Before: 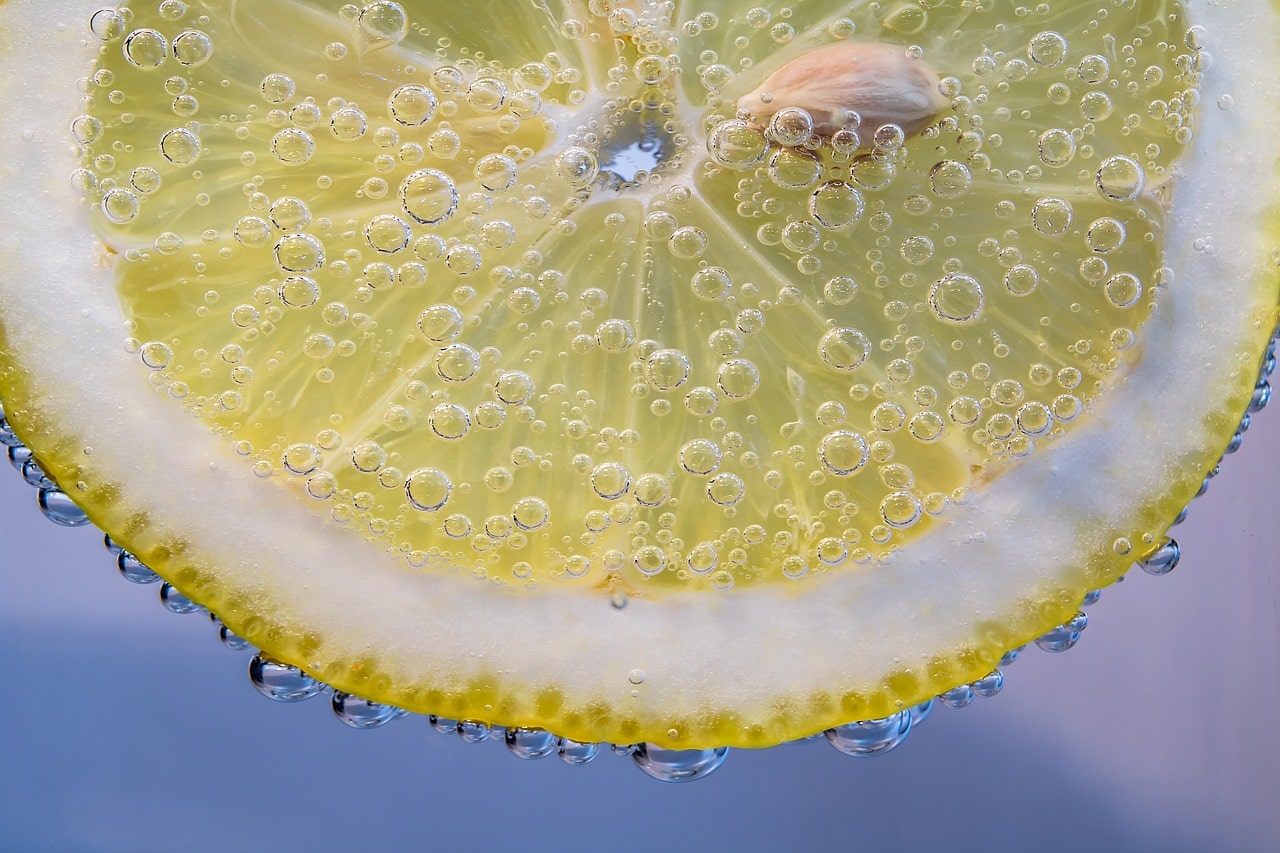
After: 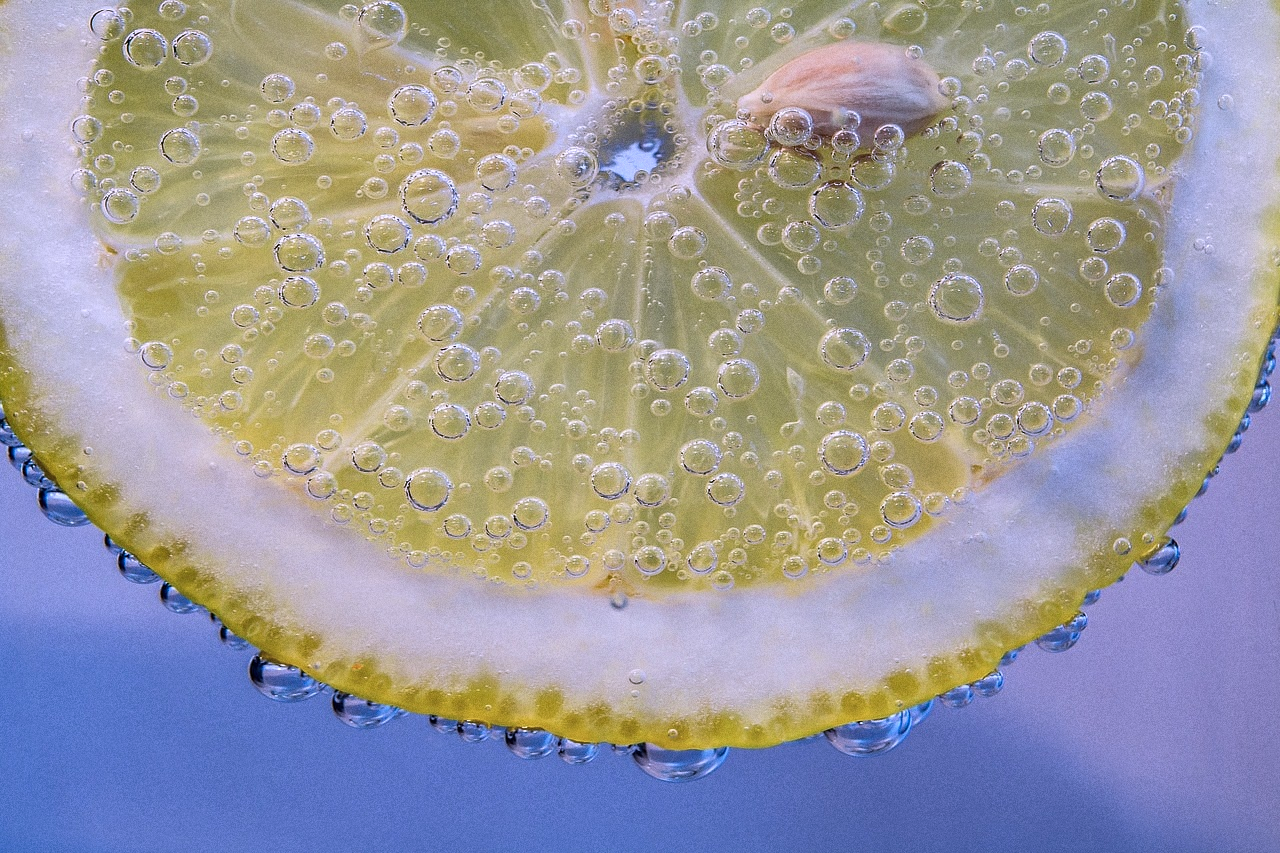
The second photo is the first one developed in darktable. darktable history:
color calibration: illuminant custom, x 0.373, y 0.388, temperature 4269.97 K
shadows and highlights: soften with gaussian
grain: strength 26%
color balance rgb: shadows lift › chroma 1.41%, shadows lift › hue 260°, power › chroma 0.5%, power › hue 260°, highlights gain › chroma 1%, highlights gain › hue 27°, saturation formula JzAzBz (2021)
